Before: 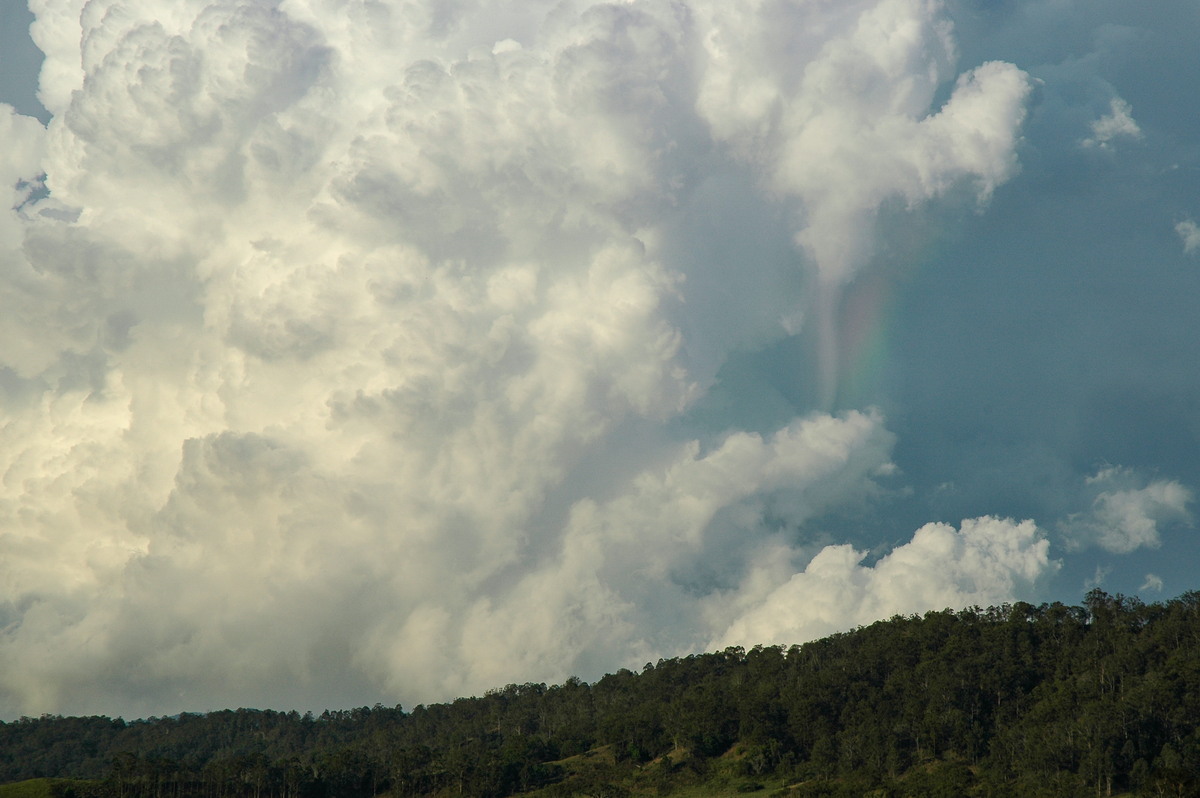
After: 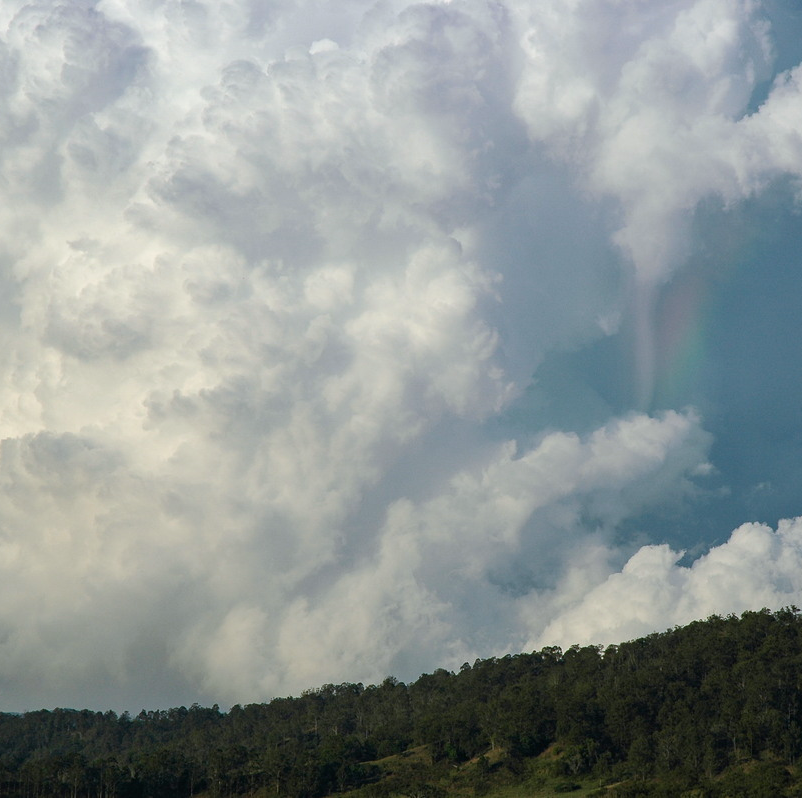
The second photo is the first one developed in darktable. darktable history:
color calibration: illuminant as shot in camera, x 0.358, y 0.373, temperature 4628.91 K
crop and rotate: left 15.251%, right 17.892%
